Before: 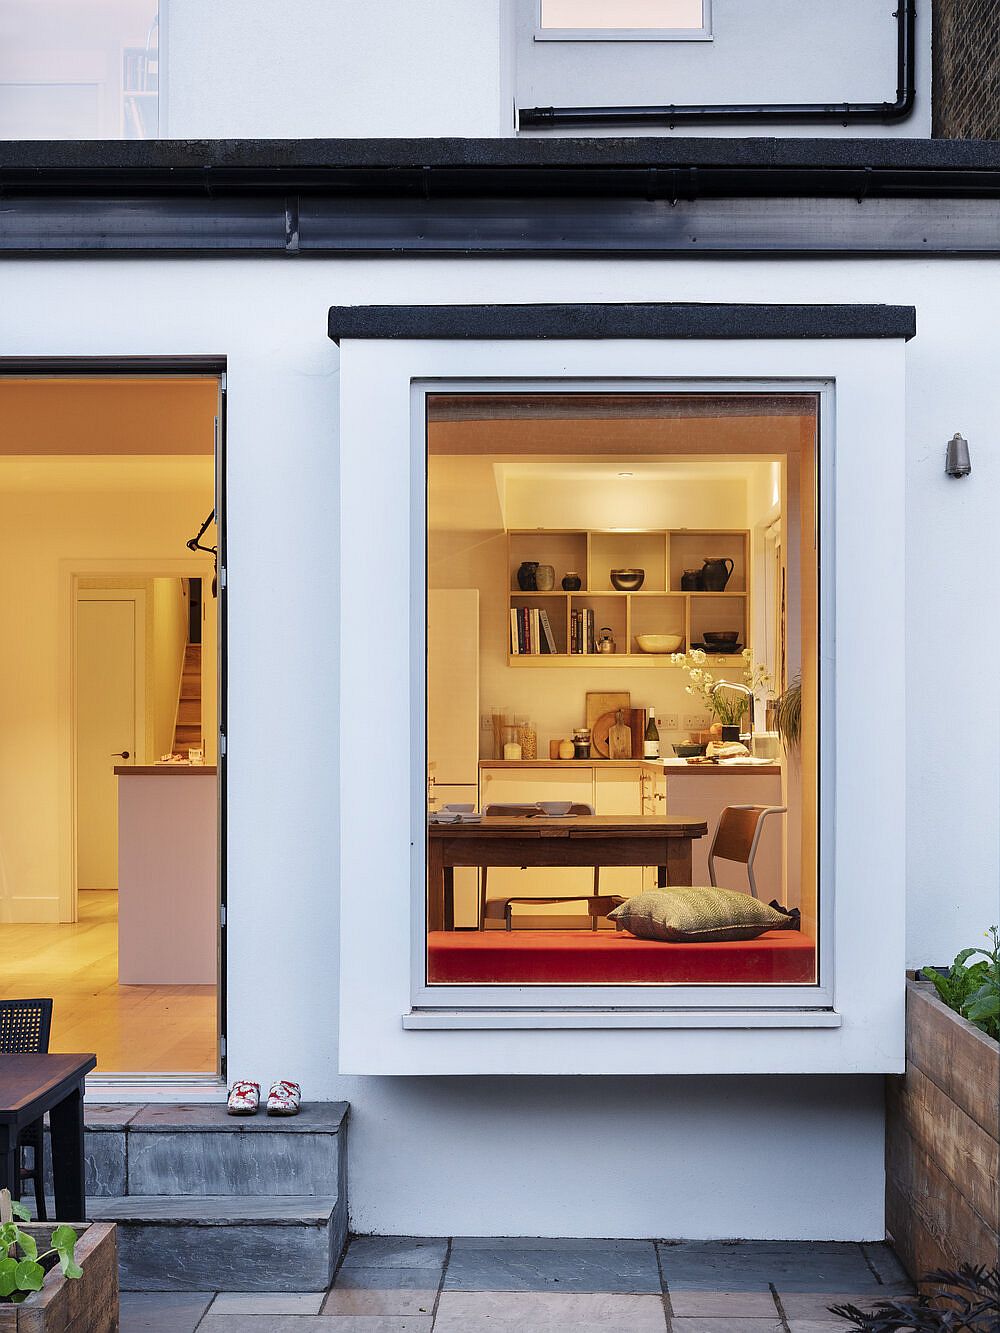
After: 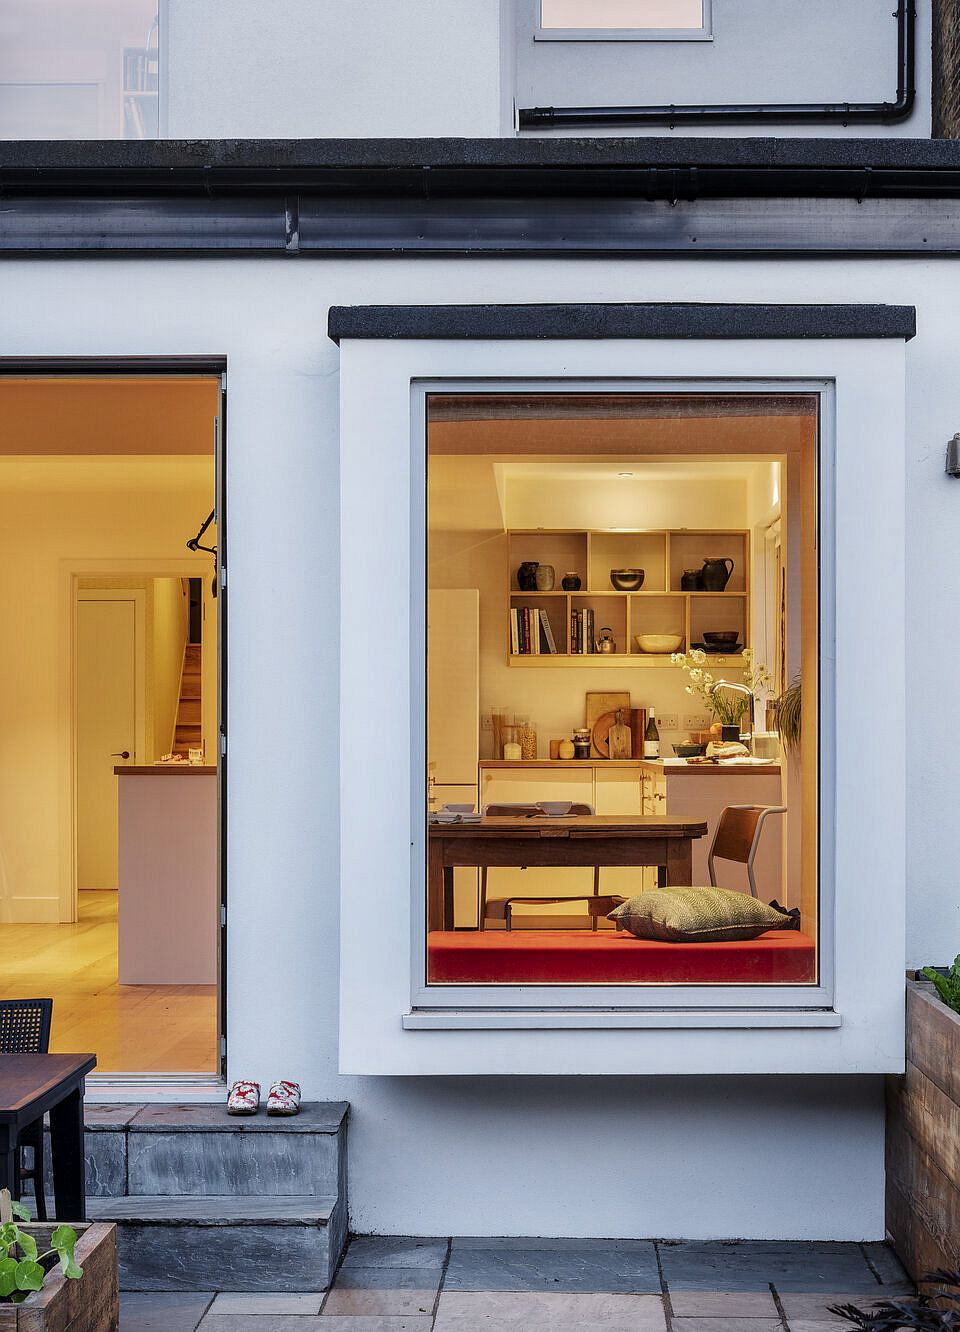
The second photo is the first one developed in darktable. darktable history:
crop: right 3.959%, bottom 0.04%
local contrast: on, module defaults
shadows and highlights: shadows -20.47, white point adjustment -2, highlights -34.9
